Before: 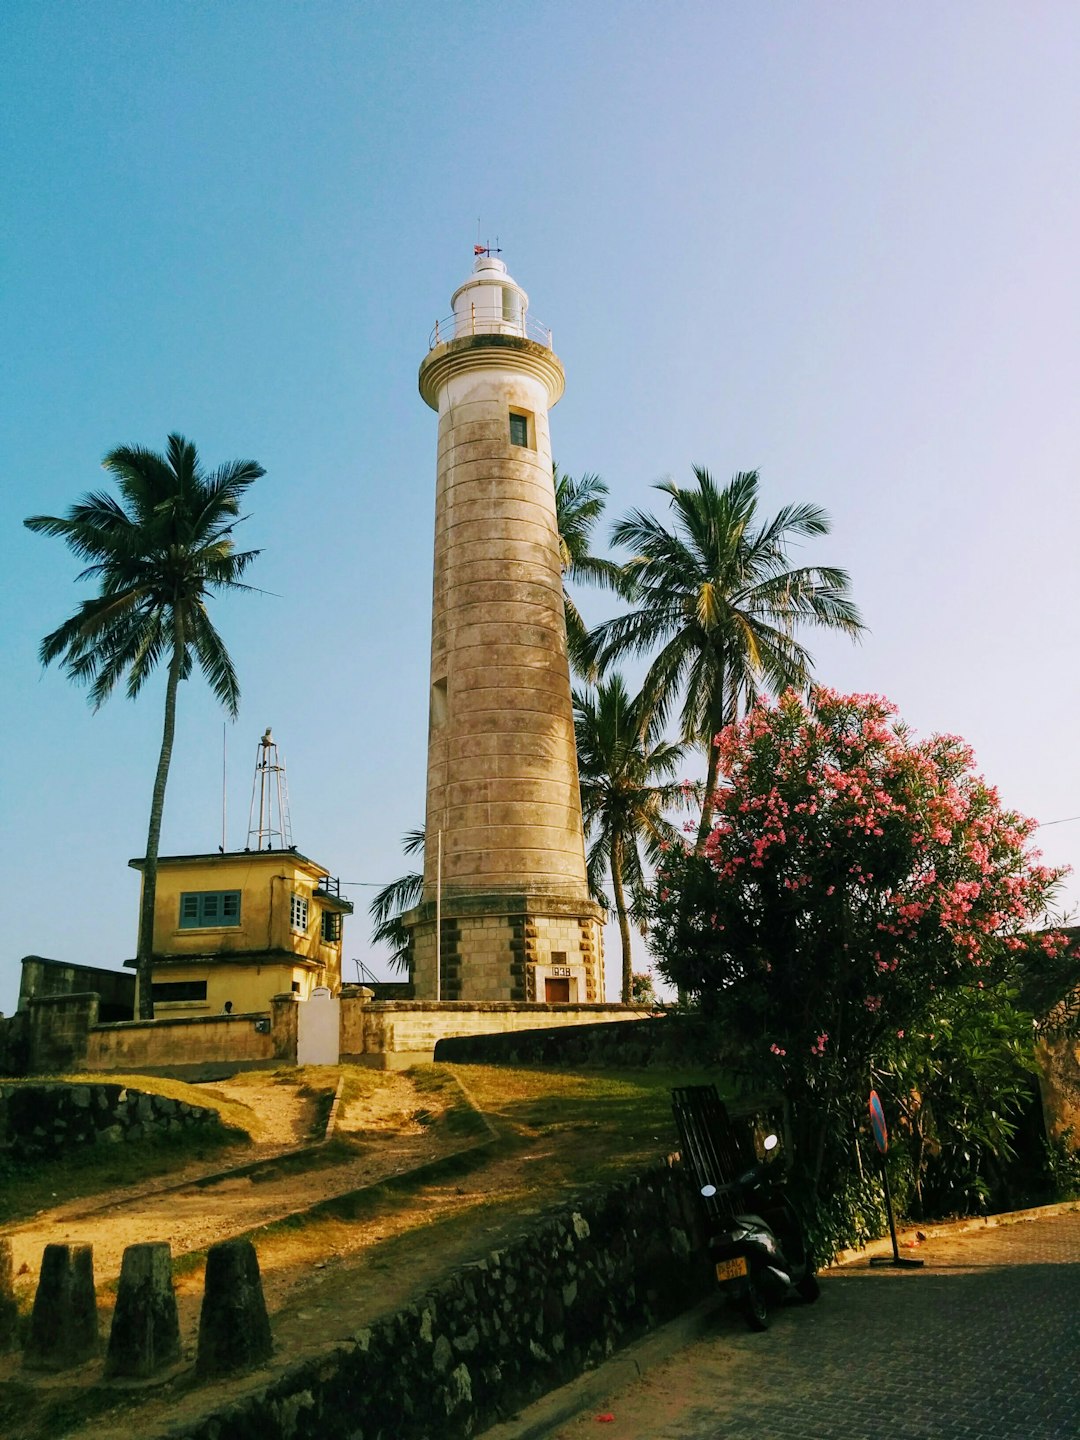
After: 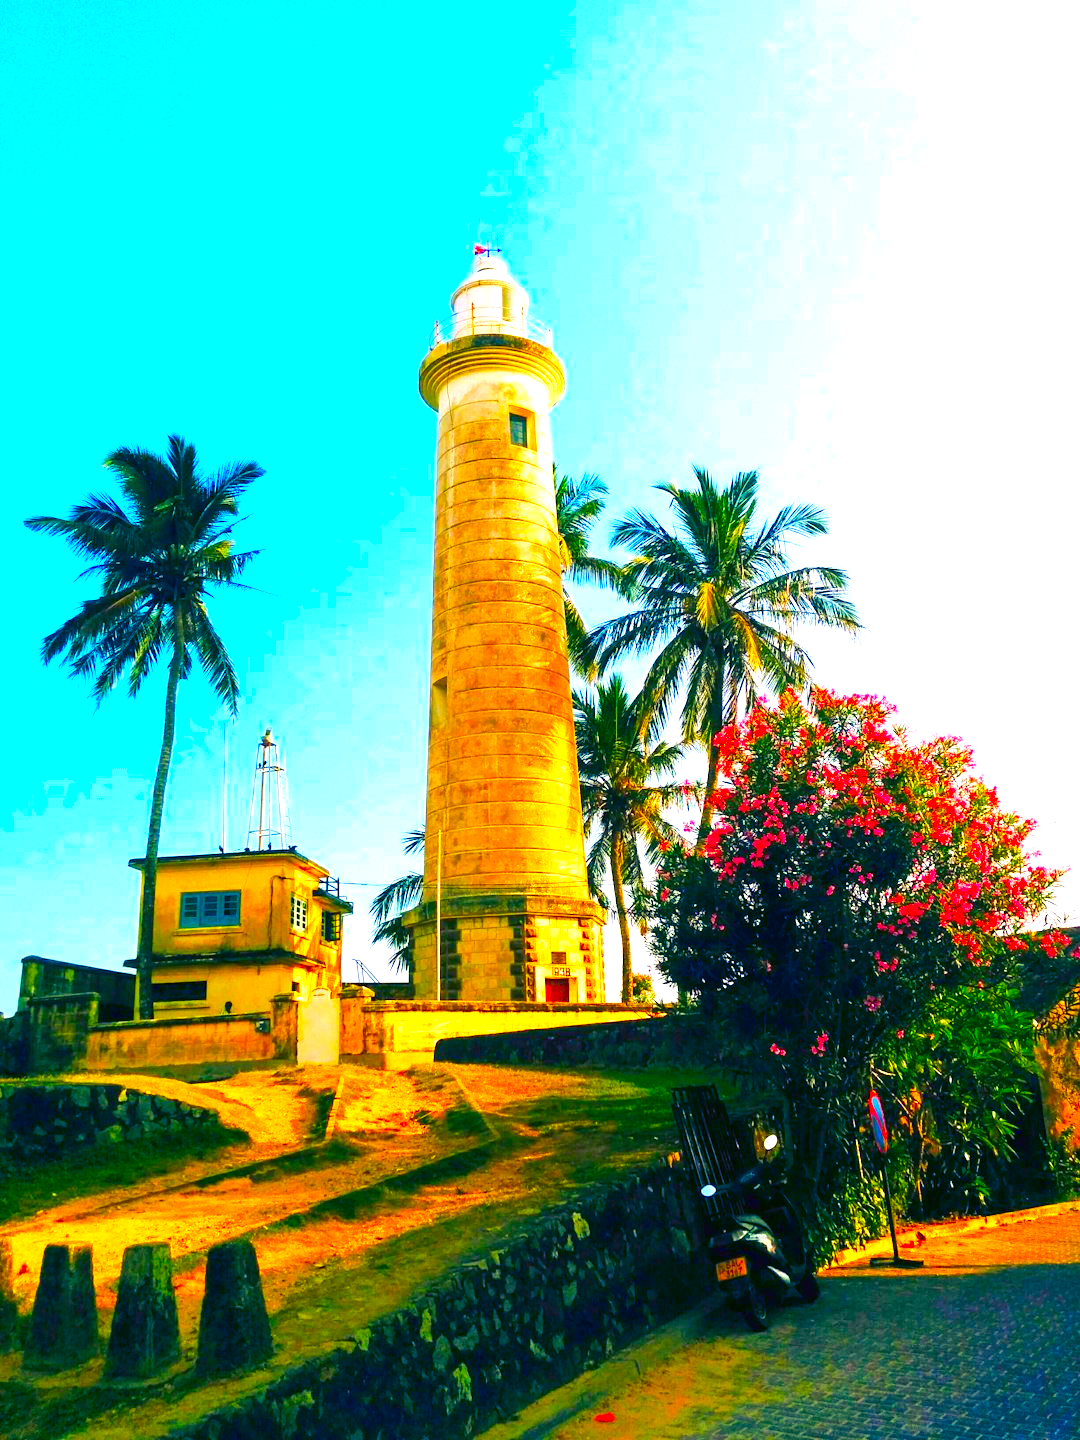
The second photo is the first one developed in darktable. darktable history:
color correction: highlights b* -0.007, saturation 2.15
color balance rgb: shadows lift › luminance -28.418%, shadows lift › chroma 14.693%, shadows lift › hue 273.03°, perceptual saturation grading › global saturation 29.804%, perceptual brilliance grading › mid-tones 10.064%, perceptual brilliance grading › shadows 14.515%
exposure: black level correction 0, exposure 1.2 EV, compensate highlight preservation false
